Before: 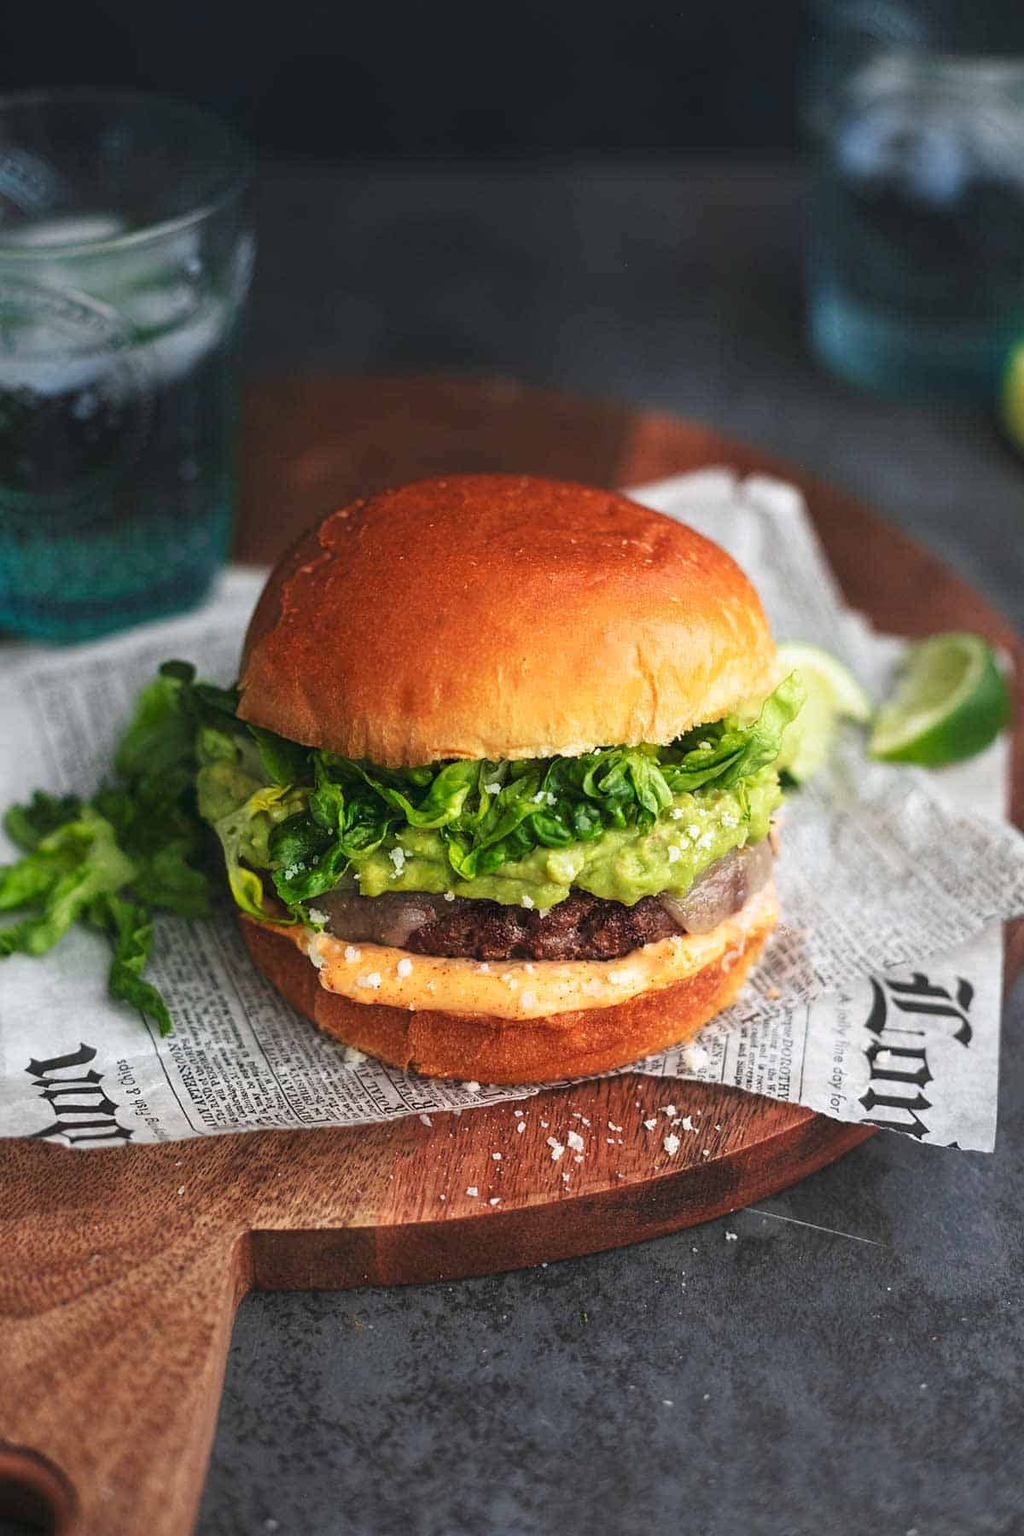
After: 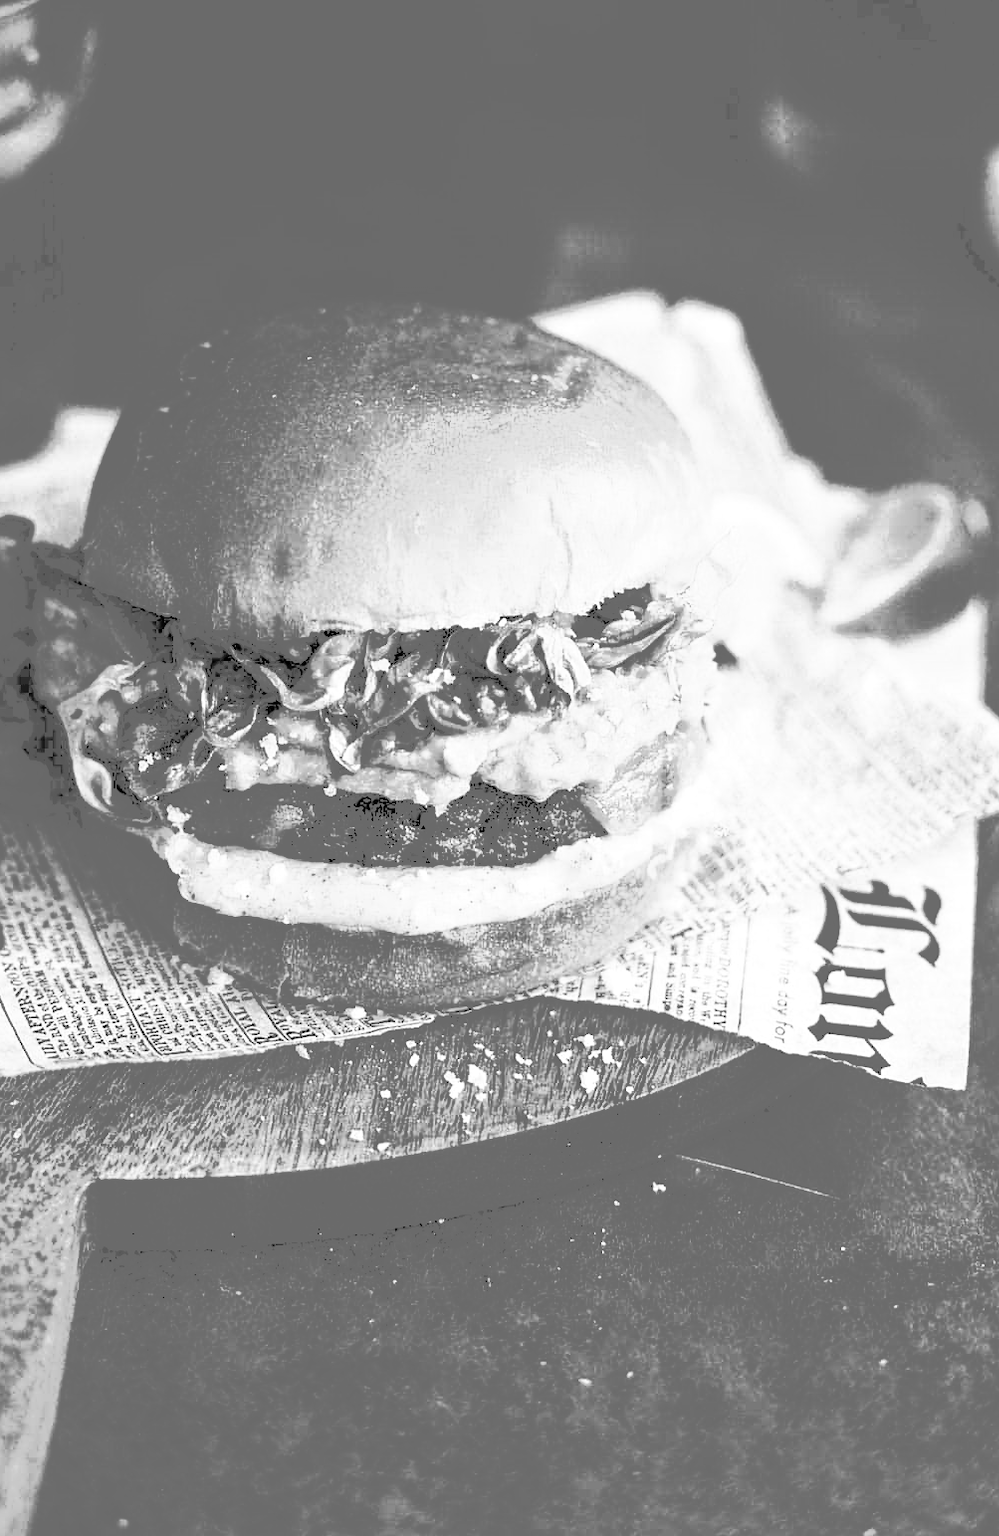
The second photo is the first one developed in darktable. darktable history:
crop: left 16.315%, top 14.246%
color balance rgb: shadows lift › luminance -7.7%, shadows lift › chroma 2.13%, shadows lift › hue 165.27°, power › luminance -7.77%, power › chroma 1.1%, power › hue 215.88°, highlights gain › luminance 15.15%, highlights gain › chroma 7%, highlights gain › hue 125.57°, global offset › luminance -0.33%, global offset › chroma 0.11%, global offset › hue 165.27°, perceptual saturation grading › global saturation 24.42%, perceptual saturation grading › highlights -24.42%, perceptual saturation grading › mid-tones 24.42%, perceptual saturation grading › shadows 40%, perceptual brilliance grading › global brilliance -5%, perceptual brilliance grading › highlights 24.42%, perceptual brilliance grading › mid-tones 7%, perceptual brilliance grading › shadows -5%
monochrome: on, module defaults
rgb curve: curves: ch0 [(0, 0) (0.21, 0.15) (0.24, 0.21) (0.5, 0.75) (0.75, 0.96) (0.89, 0.99) (1, 1)]; ch1 [(0, 0.02) (0.21, 0.13) (0.25, 0.2) (0.5, 0.67) (0.75, 0.9) (0.89, 0.97) (1, 1)]; ch2 [(0, 0.02) (0.21, 0.13) (0.25, 0.2) (0.5, 0.67) (0.75, 0.9) (0.89, 0.97) (1, 1)], compensate middle gray true
tone curve: curves: ch0 [(0, 0) (0.003, 0.449) (0.011, 0.449) (0.025, 0.449) (0.044, 0.45) (0.069, 0.453) (0.1, 0.453) (0.136, 0.455) (0.177, 0.458) (0.224, 0.462) (0.277, 0.47) (0.335, 0.491) (0.399, 0.522) (0.468, 0.561) (0.543, 0.619) (0.623, 0.69) (0.709, 0.756) (0.801, 0.802) (0.898, 0.825) (1, 1)], preserve colors none
white balance: red 0.988, blue 1.017
color balance: lift [1.004, 1.002, 1.002, 0.998], gamma [1, 1.007, 1.002, 0.993], gain [1, 0.977, 1.013, 1.023], contrast -3.64%
exposure: black level correction 0.006, exposure -0.226 EV, compensate highlight preservation false
